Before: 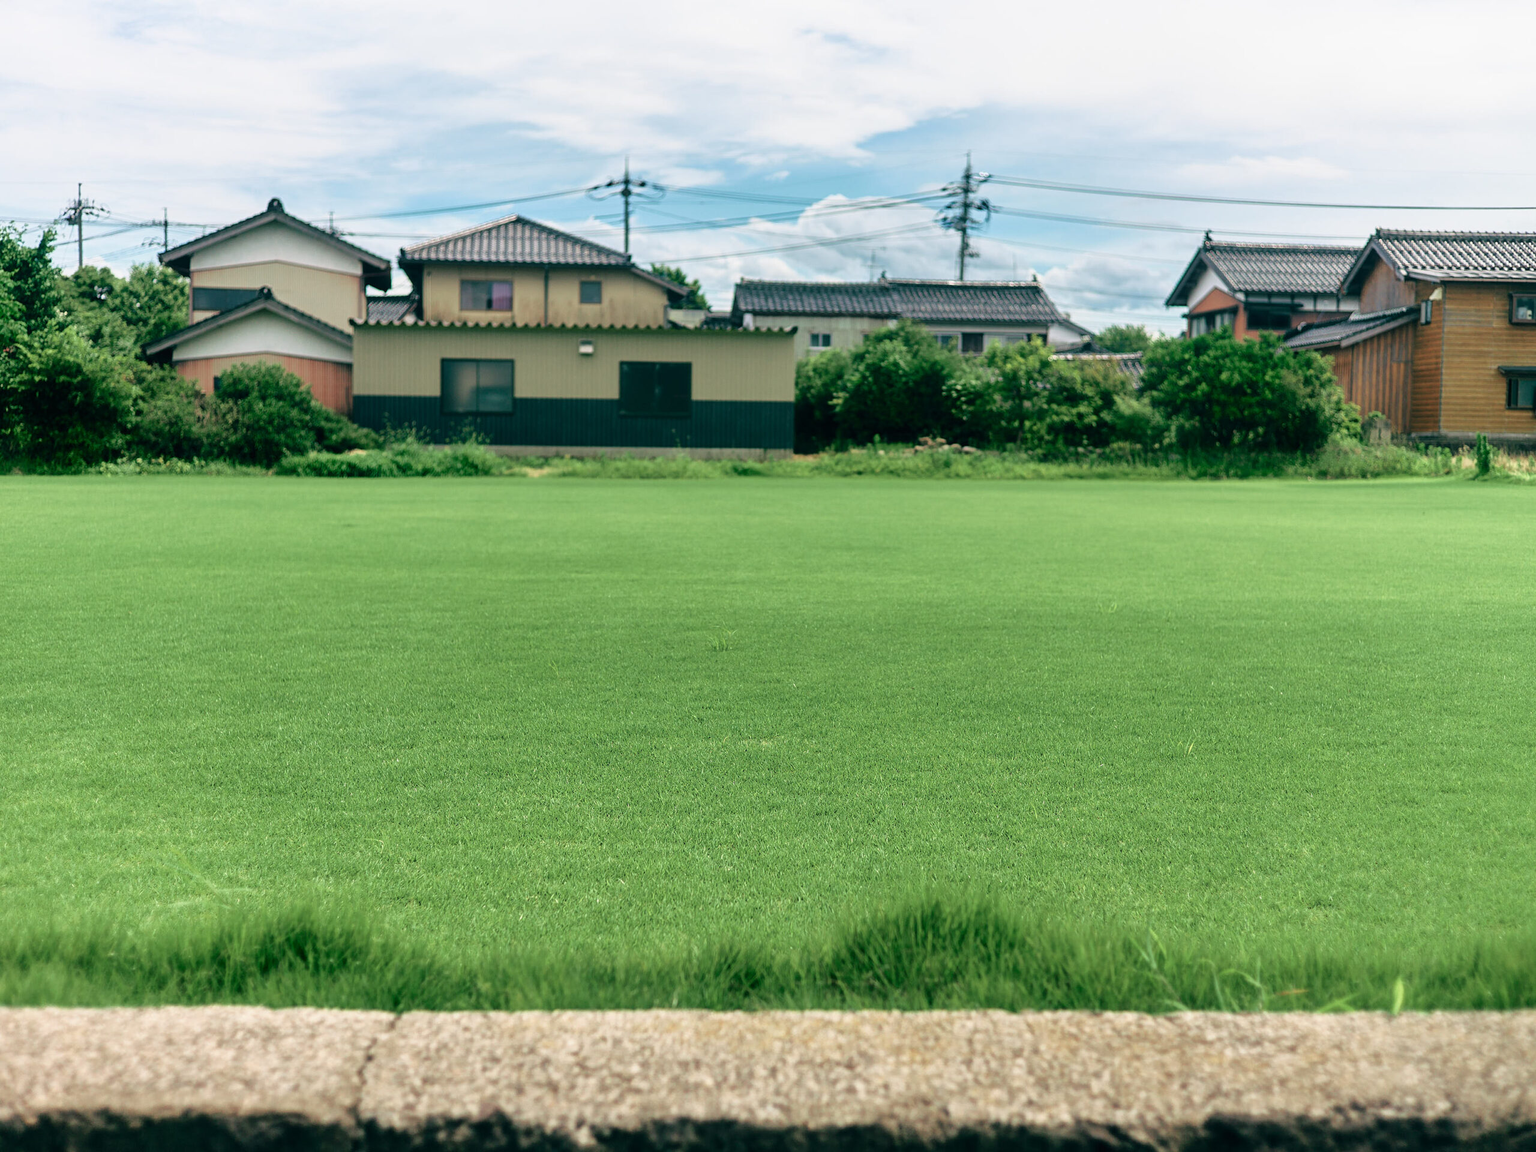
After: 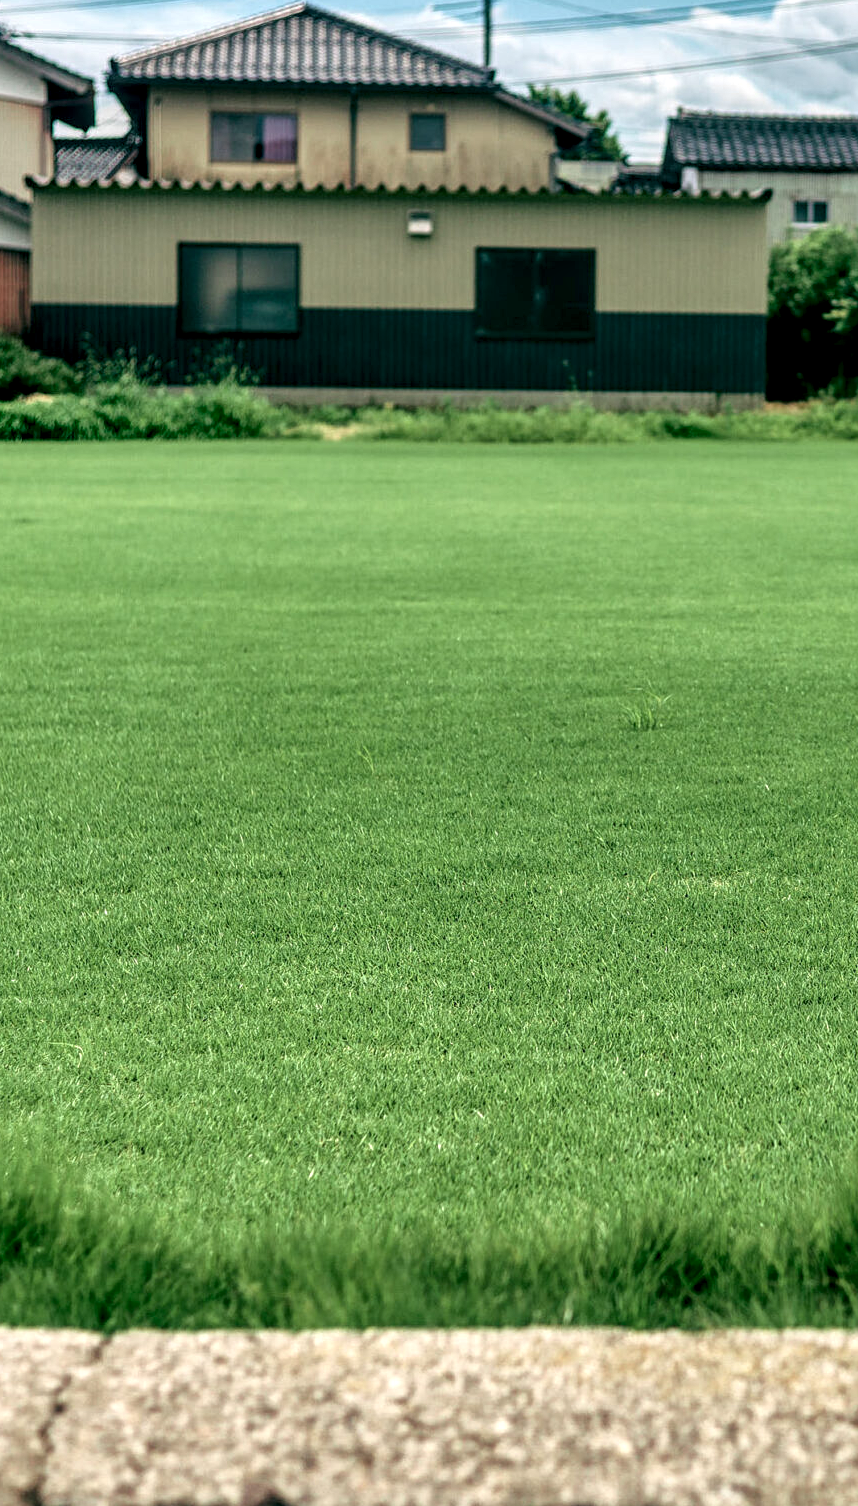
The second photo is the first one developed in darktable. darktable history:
crop and rotate: left 21.77%, top 18.528%, right 44.676%, bottom 2.997%
local contrast: detail 160%
